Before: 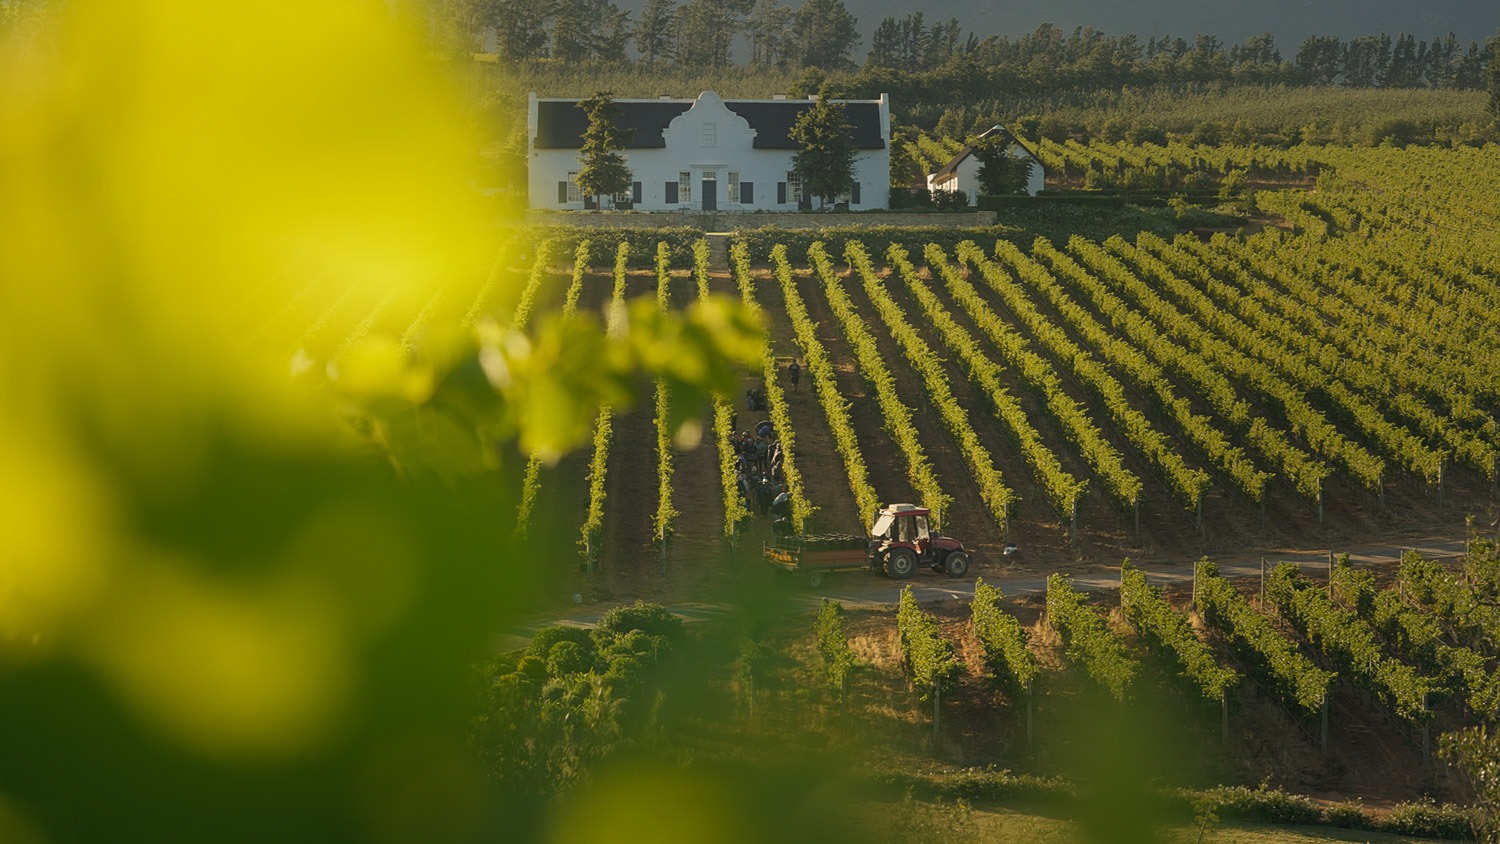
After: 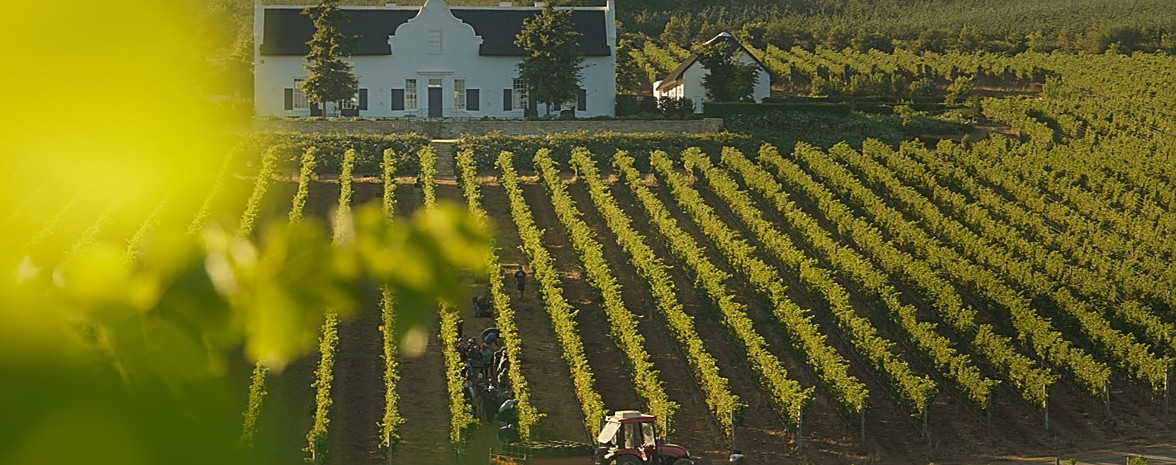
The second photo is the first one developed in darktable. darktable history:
crop: left 18.331%, top 11.11%, right 2.506%, bottom 33.585%
velvia: strength 15.63%
sharpen: on, module defaults
